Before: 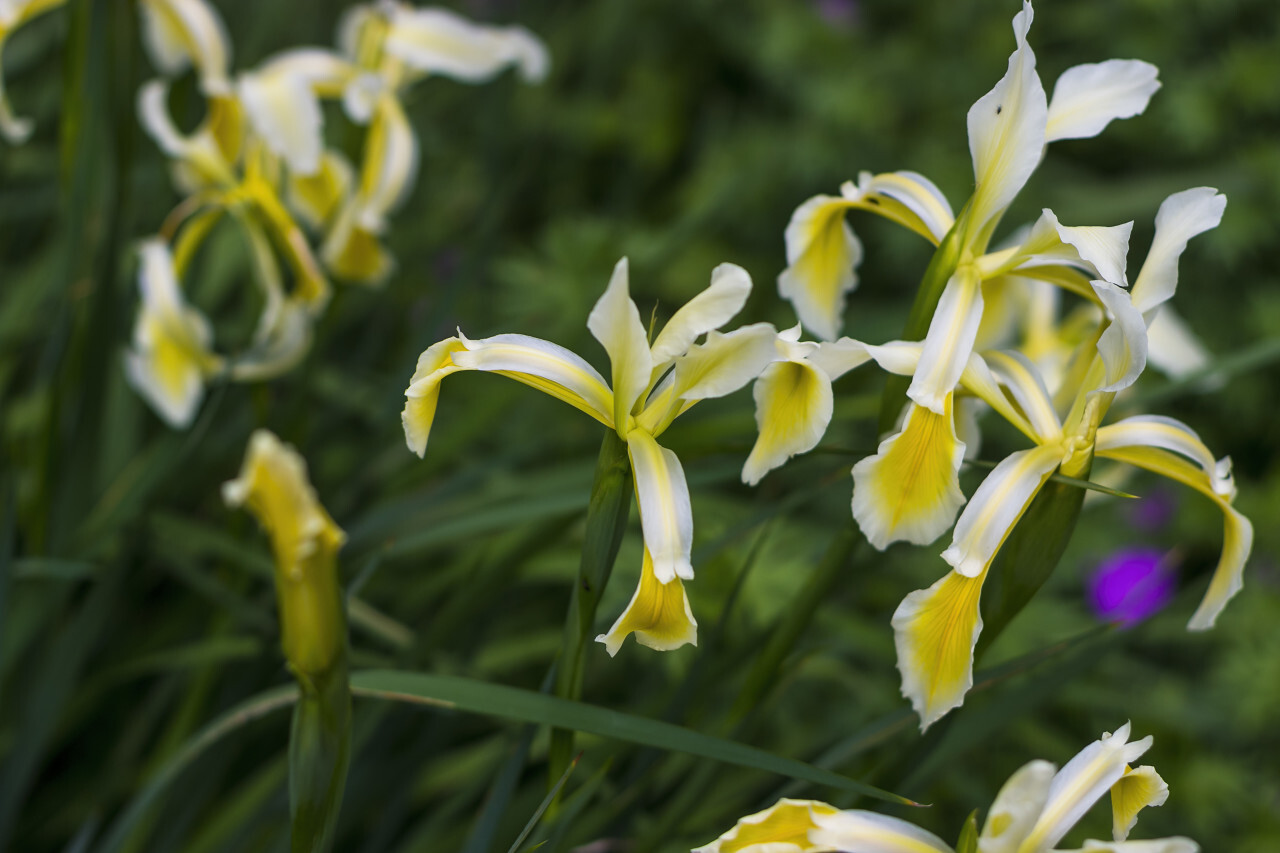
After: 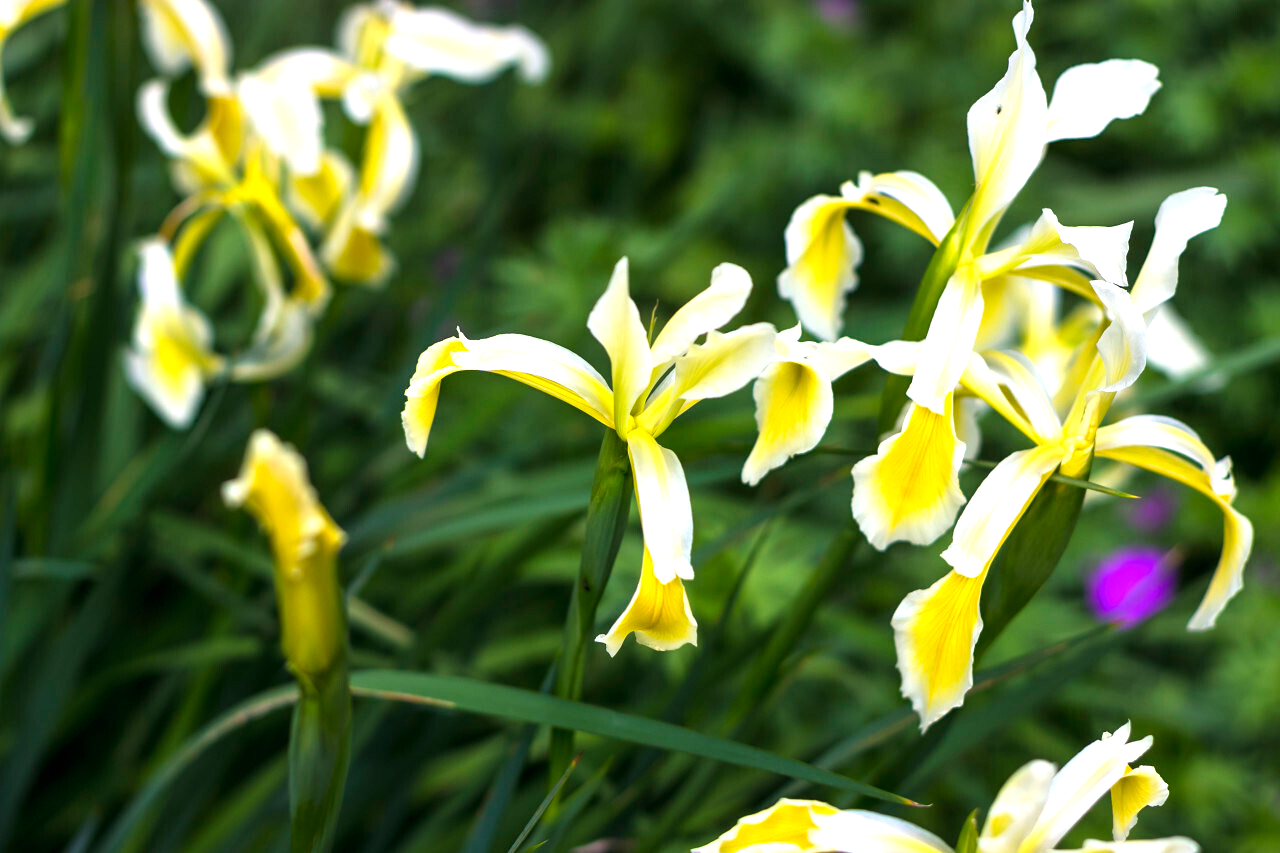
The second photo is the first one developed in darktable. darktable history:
exposure: black level correction 0, exposure 0.699 EV, compensate highlight preservation false
tone equalizer: -8 EV -0.442 EV, -7 EV -0.42 EV, -6 EV -0.3 EV, -5 EV -0.182 EV, -3 EV 0.189 EV, -2 EV 0.323 EV, -1 EV 0.384 EV, +0 EV 0.403 EV
